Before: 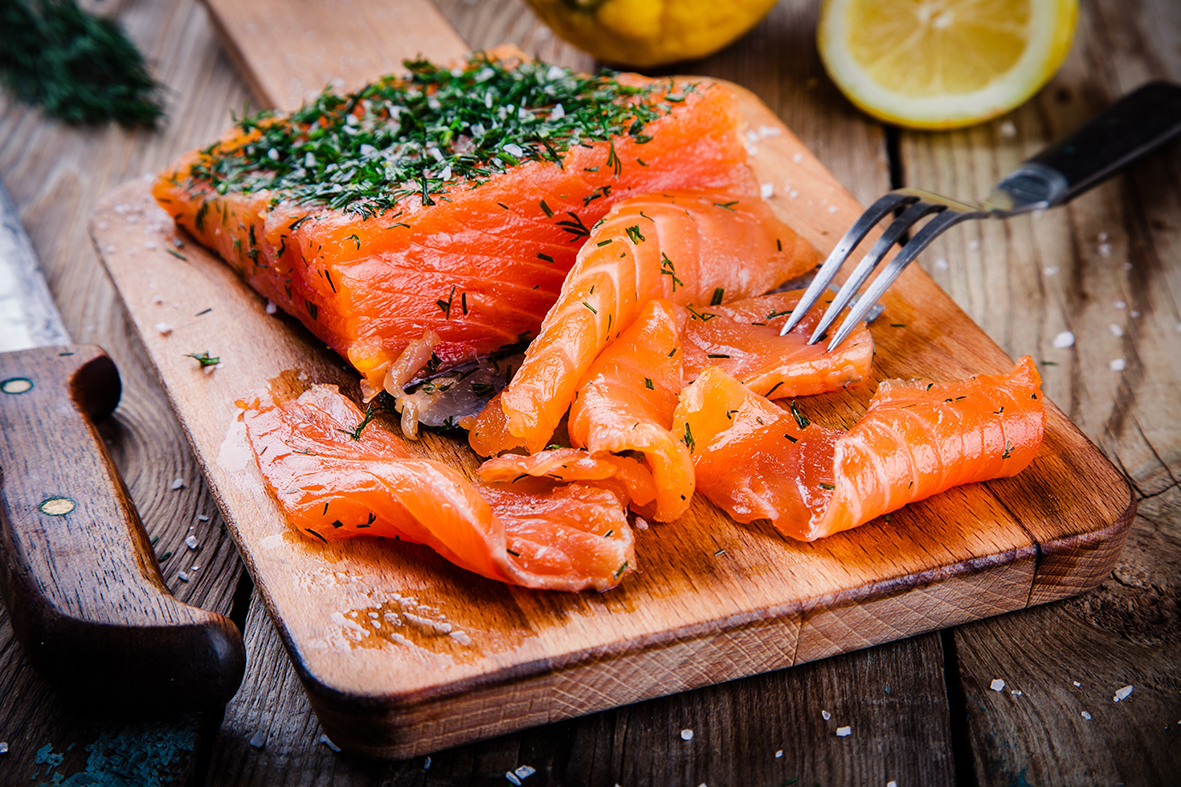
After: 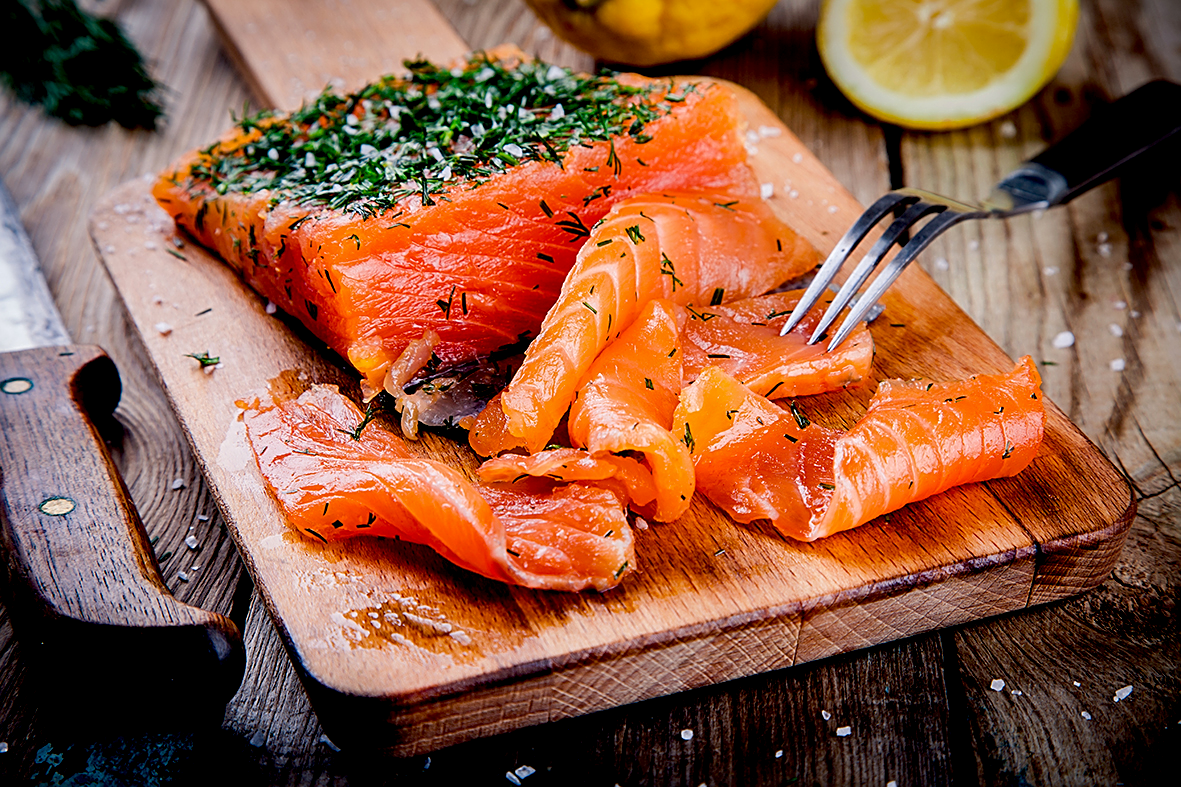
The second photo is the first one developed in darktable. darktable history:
exposure: black level correction 0.016, exposure -0.009 EV, compensate highlight preservation false
sharpen: on, module defaults
